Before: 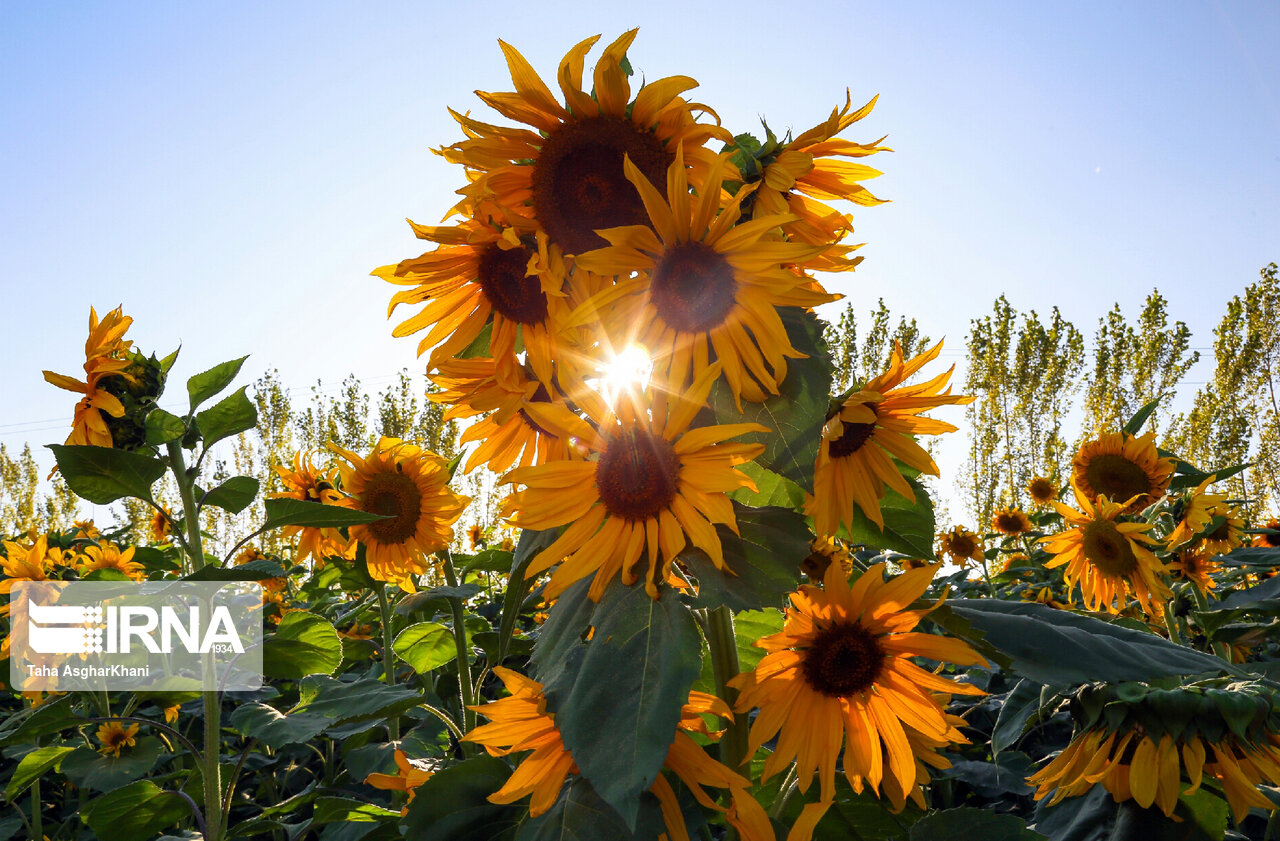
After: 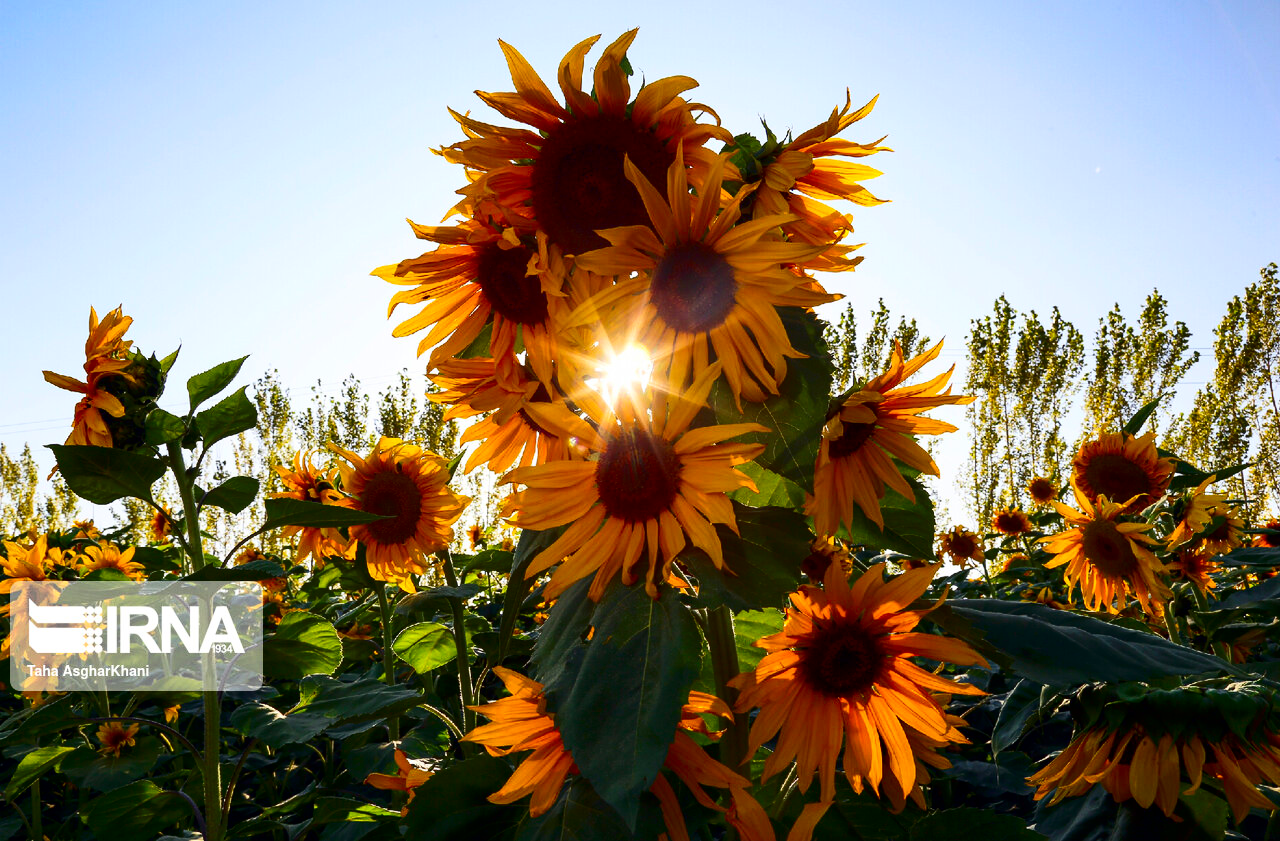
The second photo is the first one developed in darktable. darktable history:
contrast brightness saturation: contrast 0.208, brightness -0.112, saturation 0.215
